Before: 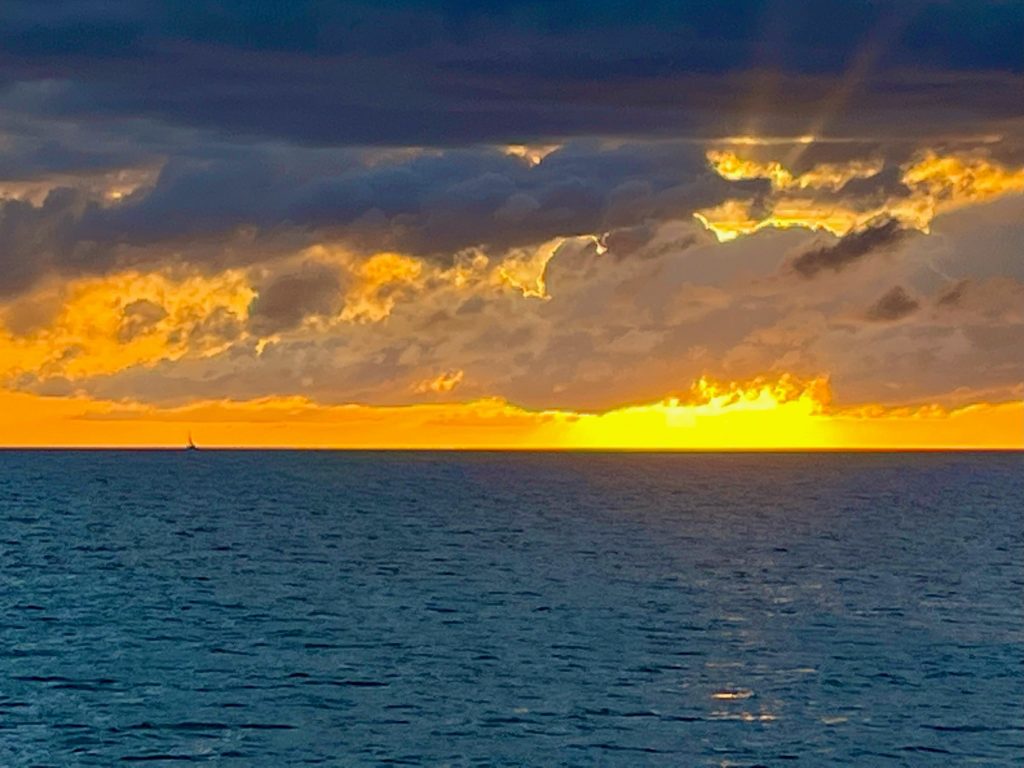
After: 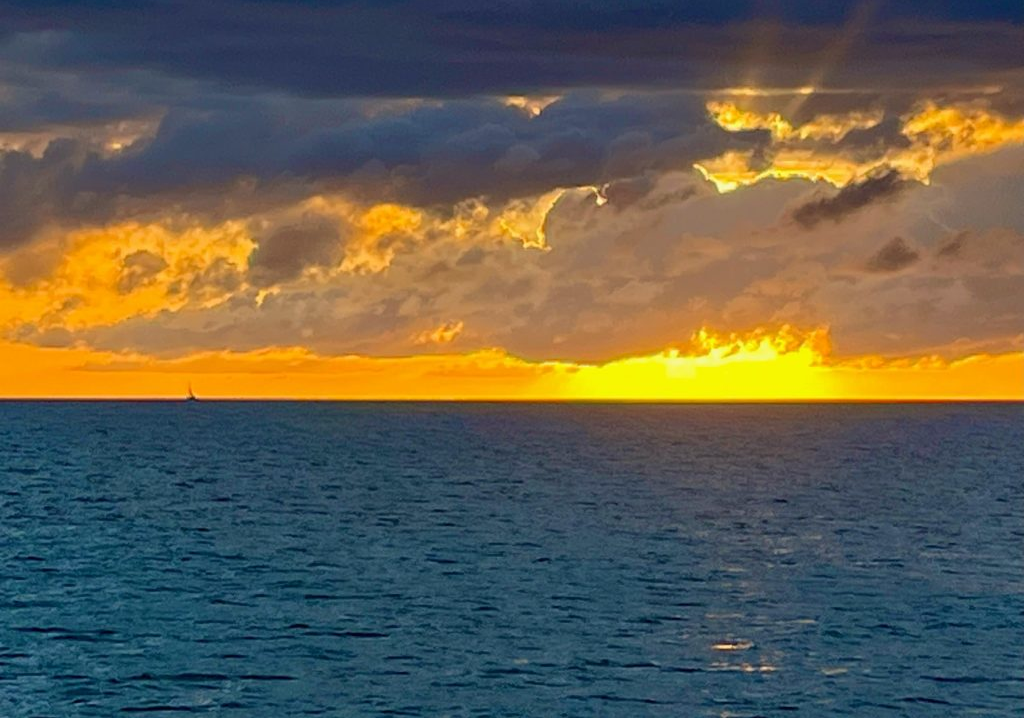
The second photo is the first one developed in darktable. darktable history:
crop and rotate: top 6.486%
